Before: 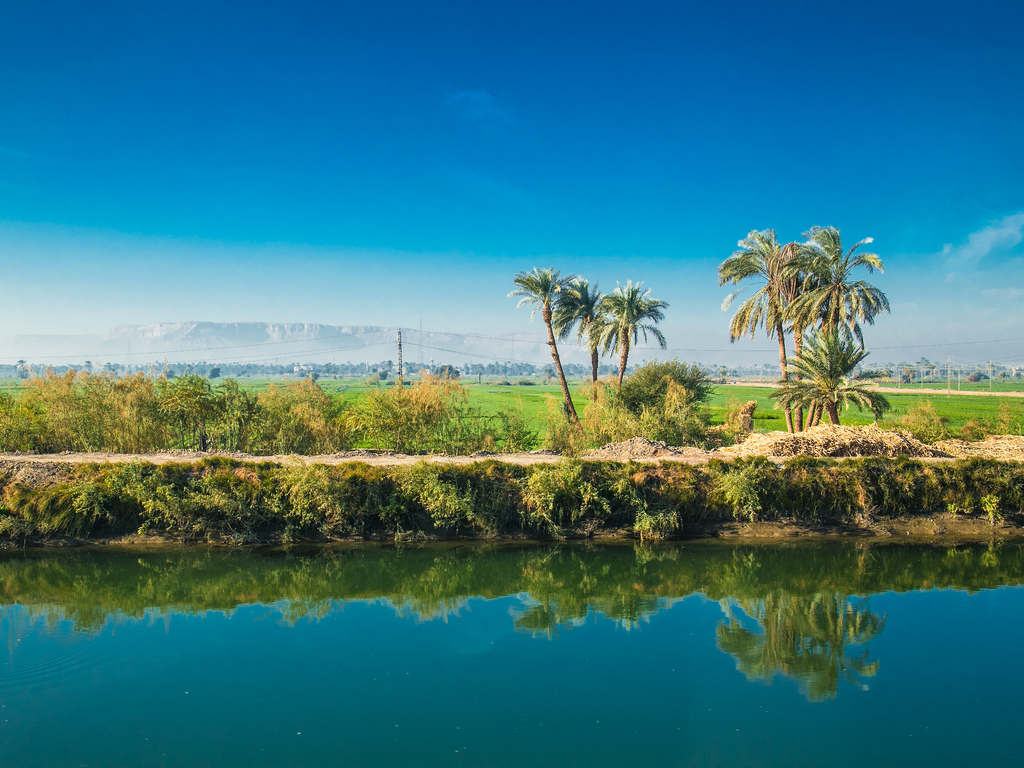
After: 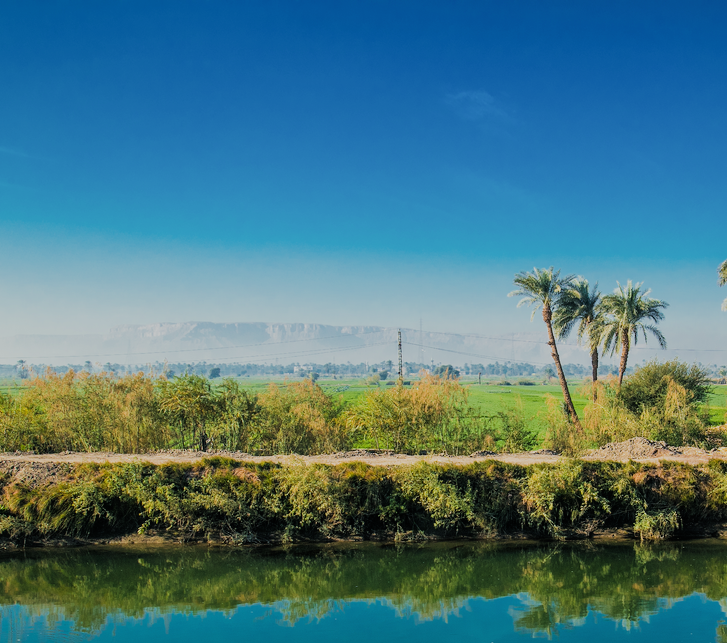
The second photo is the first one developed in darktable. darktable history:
shadows and highlights: radius 125.26, shadows 30.46, highlights -31.11, low approximation 0.01, soften with gaussian
filmic rgb: black relative exposure -7.34 EV, white relative exposure 5.08 EV, hardness 3.21
crop: right 28.971%, bottom 16.245%
